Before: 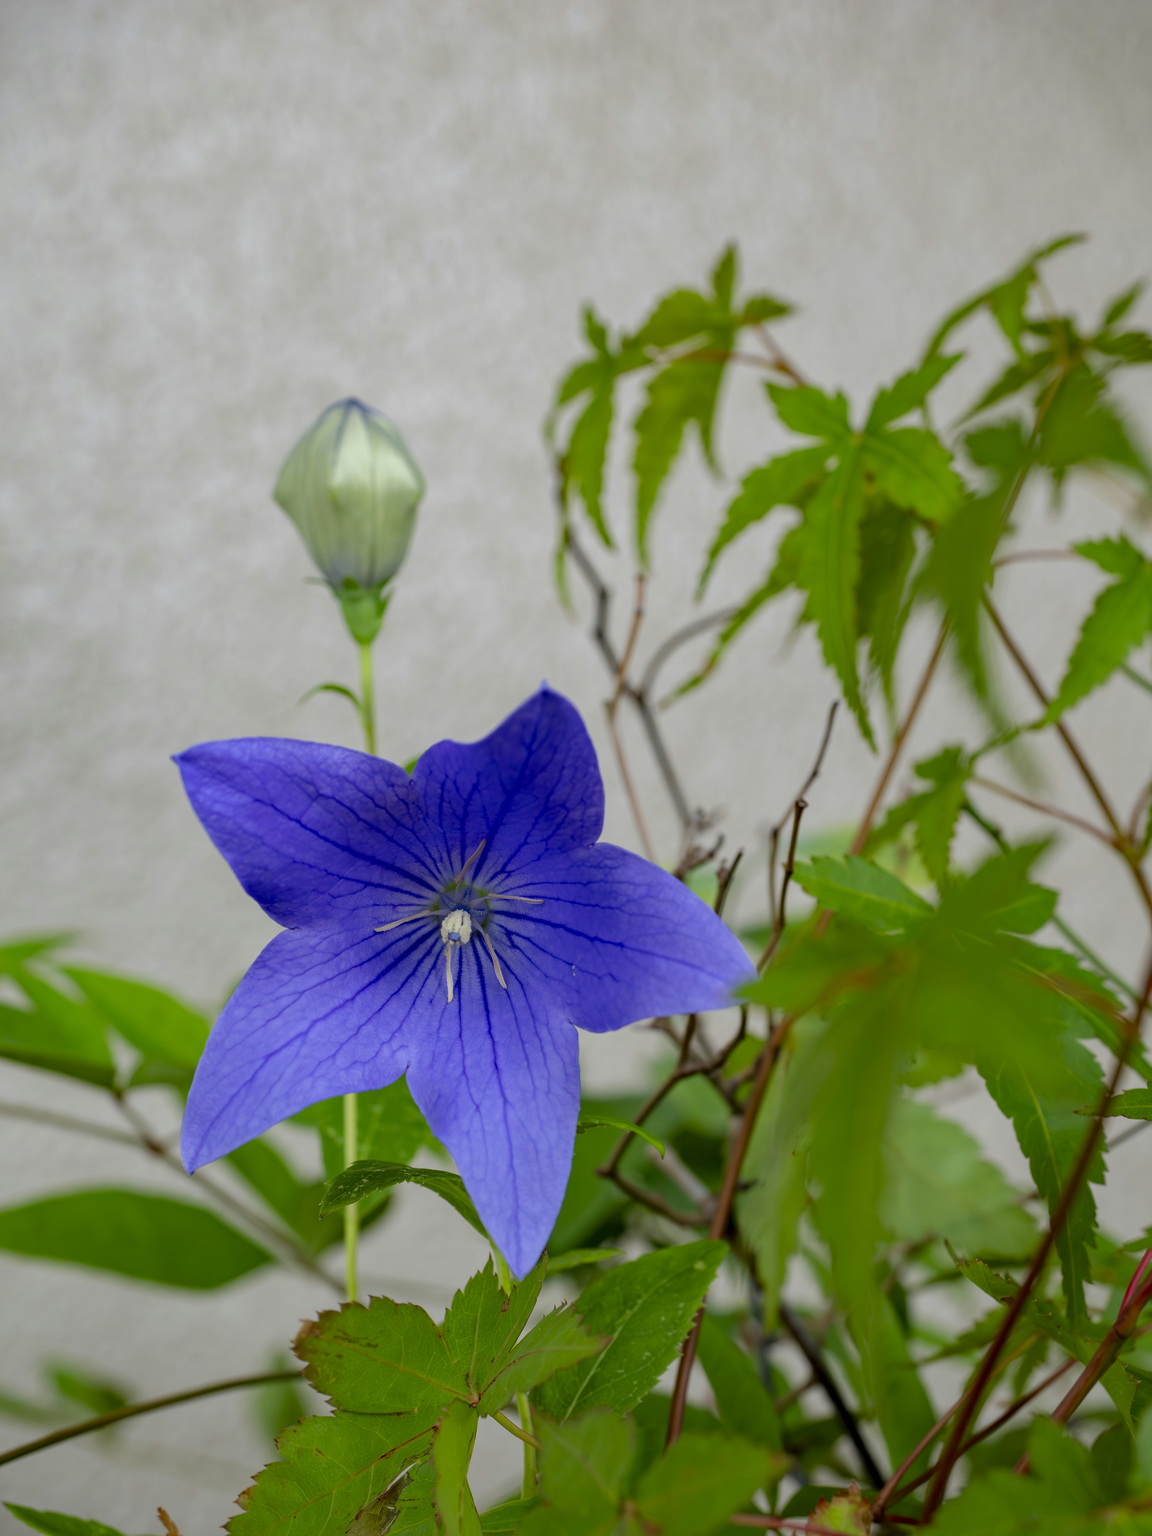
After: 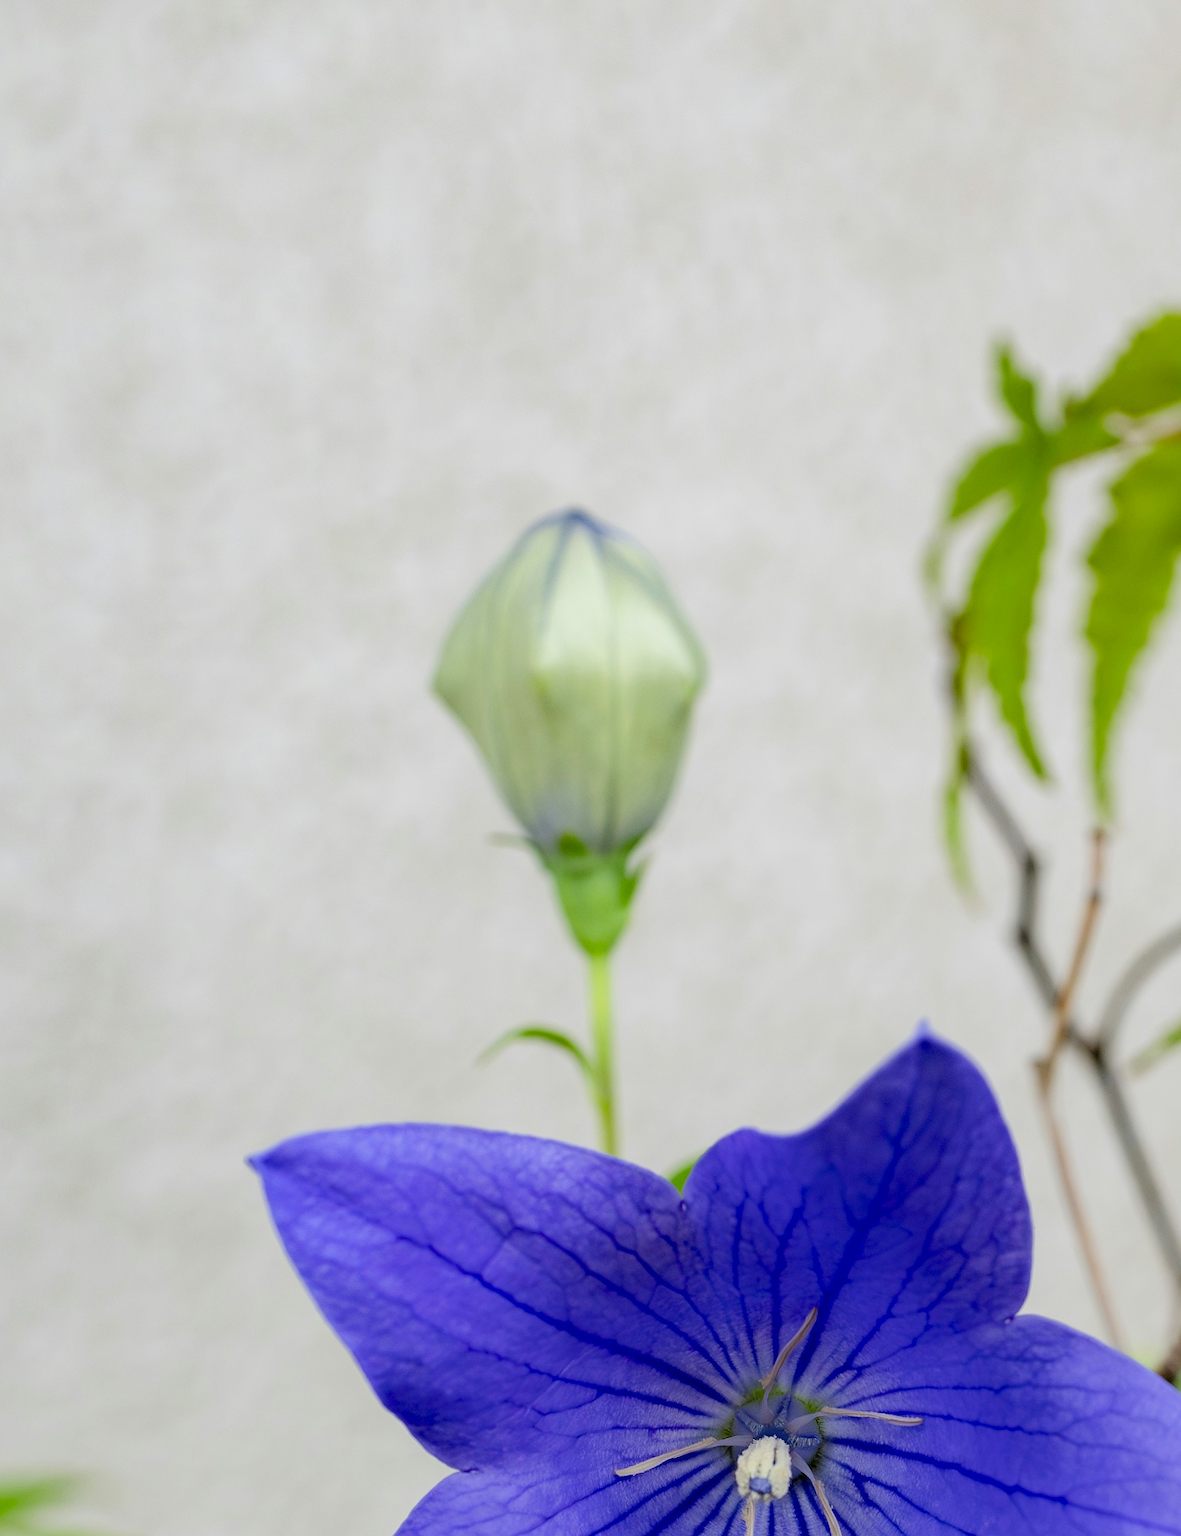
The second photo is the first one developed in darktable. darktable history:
sharpen: radius 0.984, amount 0.611
filmic rgb: black relative exposure -7.75 EV, white relative exposure 4.43 EV, target black luminance 0%, hardness 3.75, latitude 50.7%, contrast 1.067, highlights saturation mix 9.42%, shadows ↔ highlights balance -0.238%
crop and rotate: left 3.068%, top 7.664%, right 40.361%, bottom 37.171%
tone equalizer: -8 EV -0.714 EV, -7 EV -0.692 EV, -6 EV -0.602 EV, -5 EV -0.386 EV, -3 EV 0.384 EV, -2 EV 0.6 EV, -1 EV 0.692 EV, +0 EV 0.763 EV
